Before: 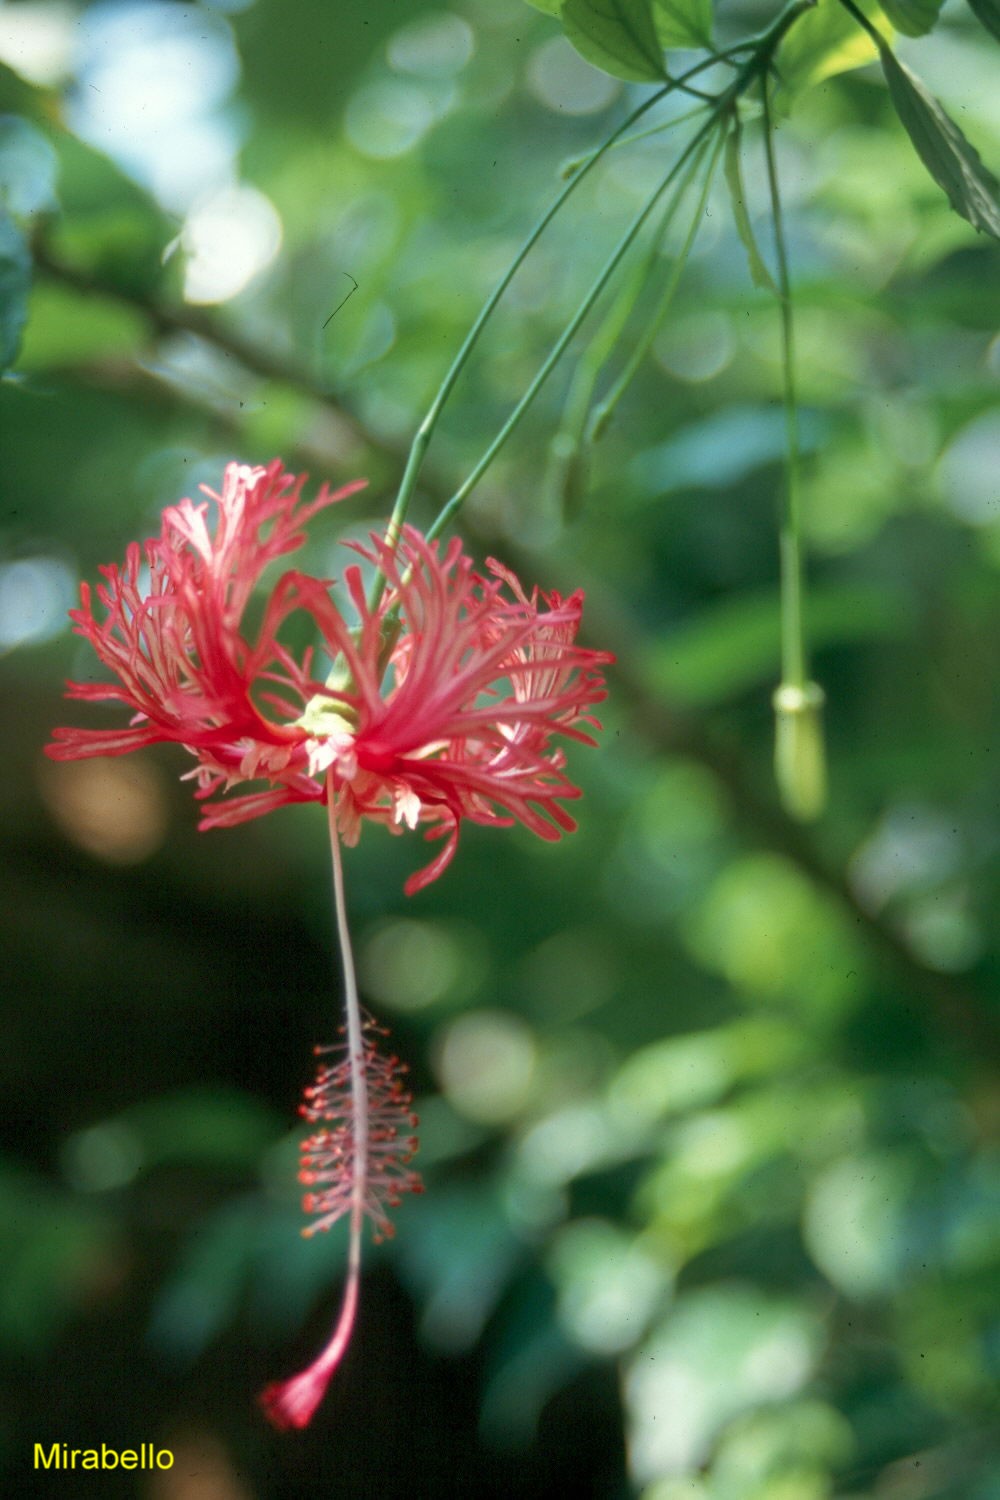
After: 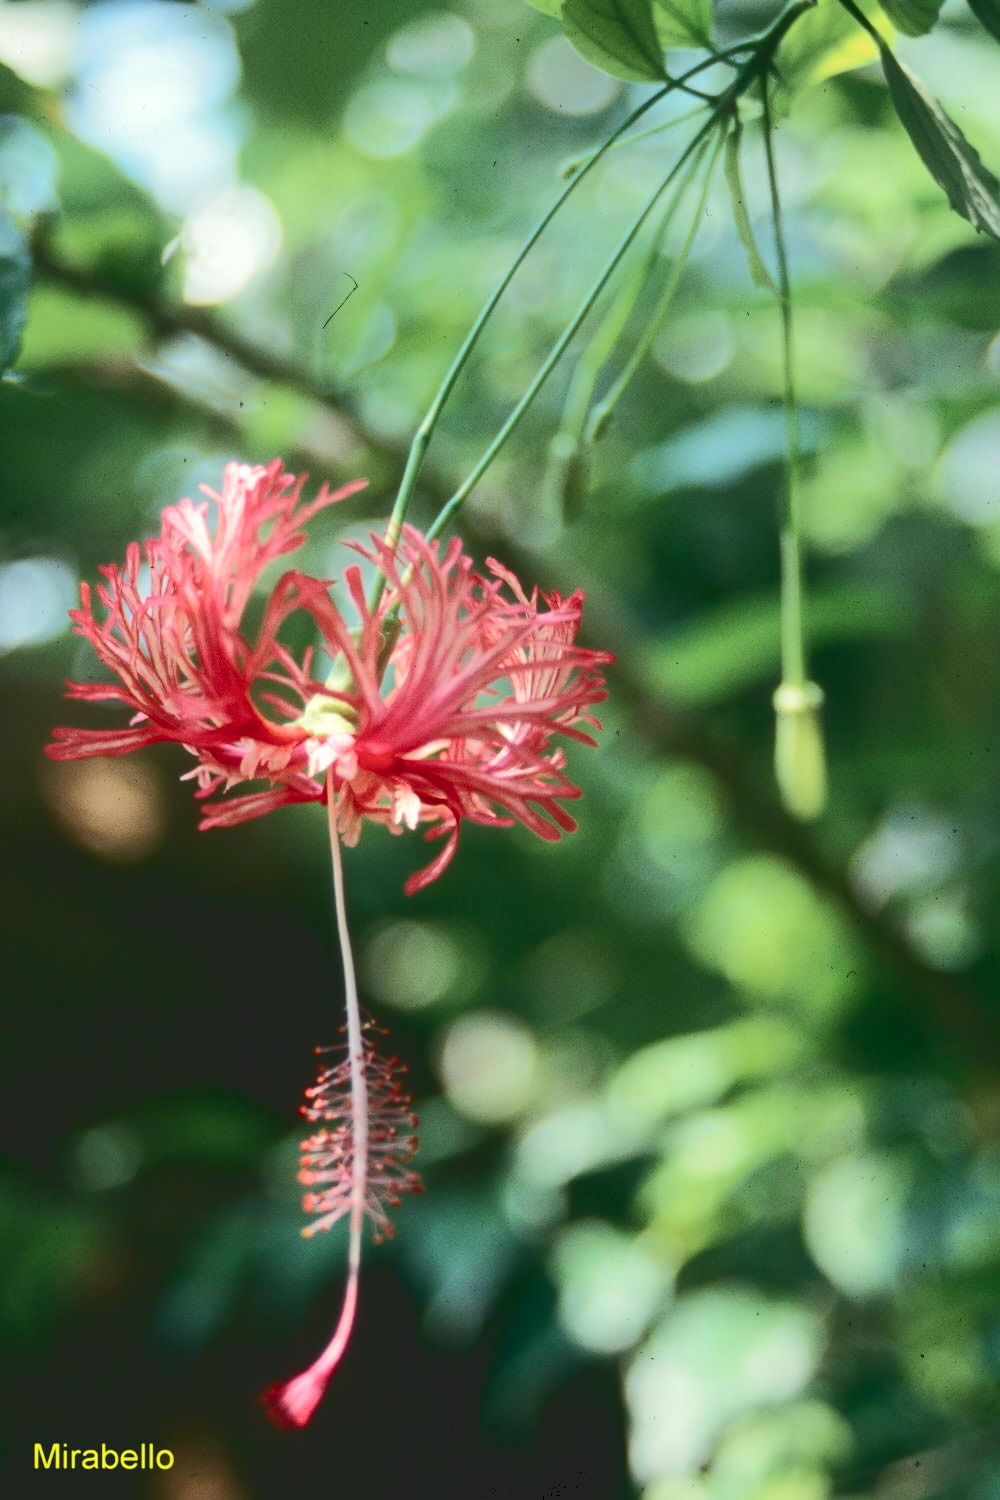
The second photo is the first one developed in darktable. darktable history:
tone curve: curves: ch0 [(0, 0) (0.003, 0.13) (0.011, 0.13) (0.025, 0.134) (0.044, 0.136) (0.069, 0.139) (0.1, 0.144) (0.136, 0.151) (0.177, 0.171) (0.224, 0.2) (0.277, 0.247) (0.335, 0.318) (0.399, 0.412) (0.468, 0.536) (0.543, 0.659) (0.623, 0.746) (0.709, 0.812) (0.801, 0.871) (0.898, 0.915) (1, 1)], color space Lab, independent channels, preserve colors none
